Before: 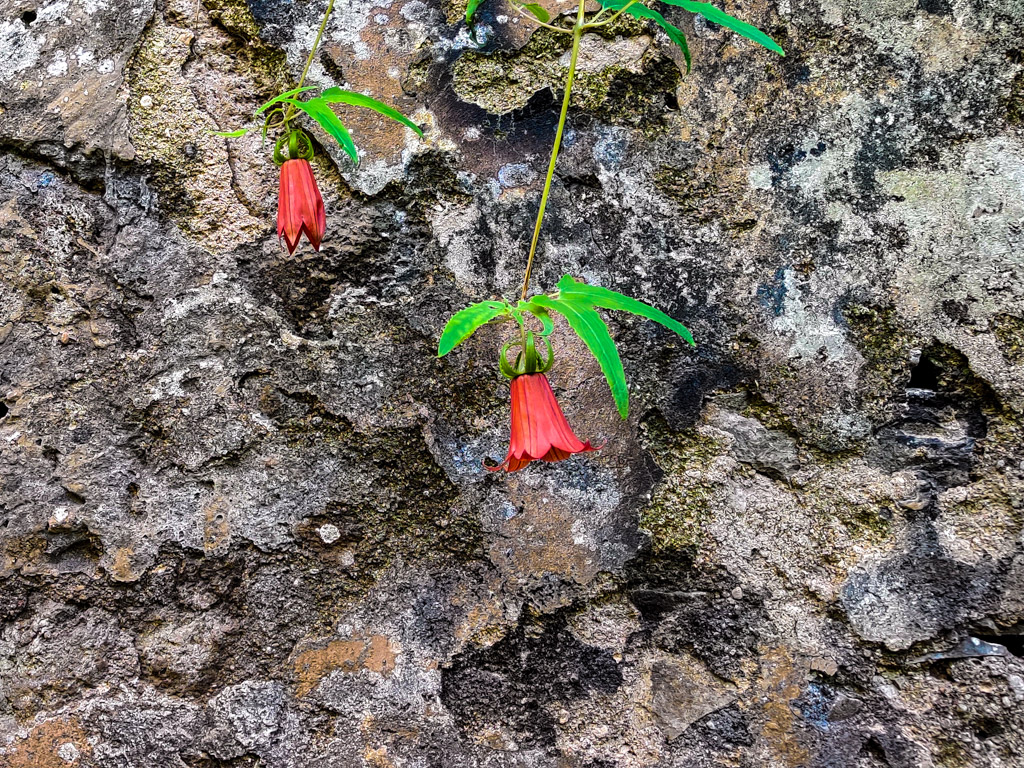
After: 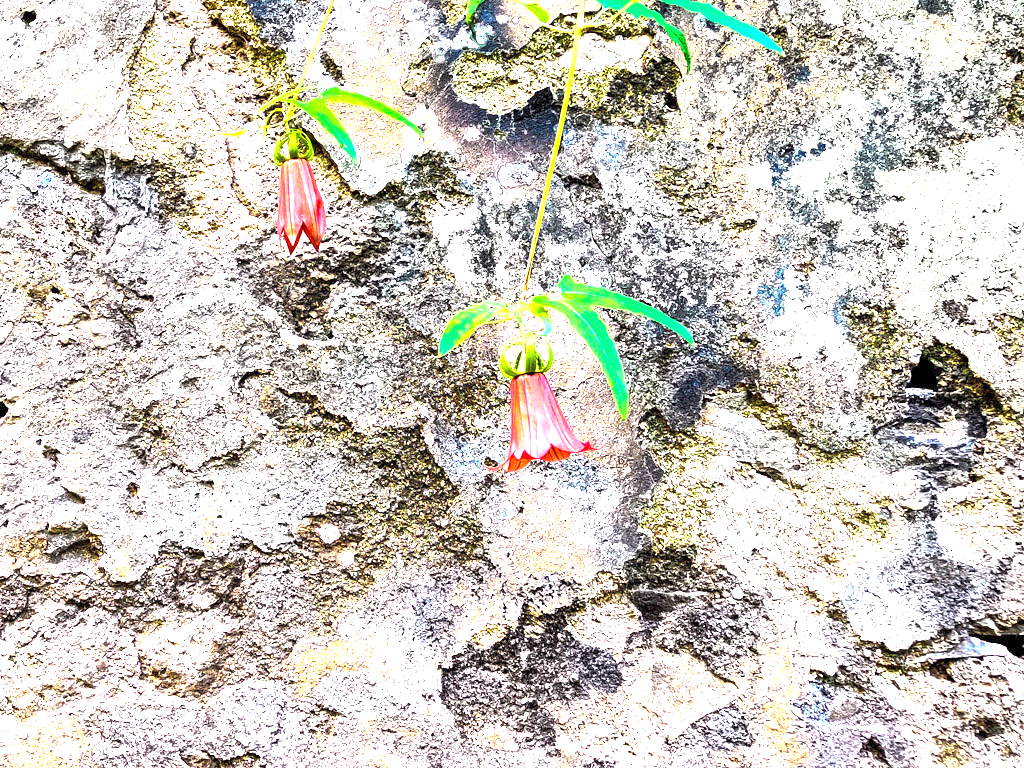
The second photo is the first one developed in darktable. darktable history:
exposure: exposure 3 EV, compensate highlight preservation false
graduated density: on, module defaults
